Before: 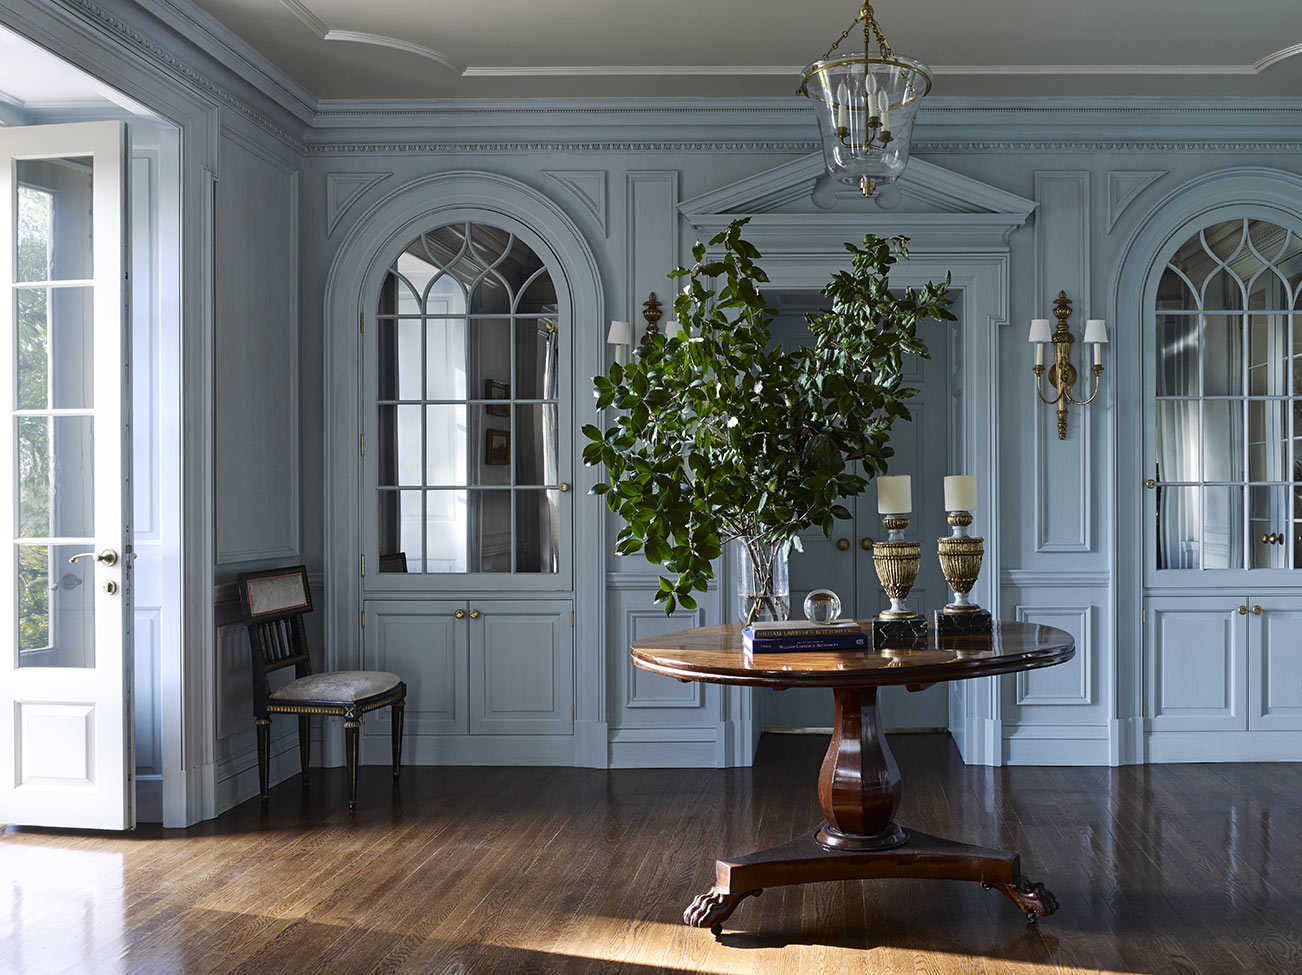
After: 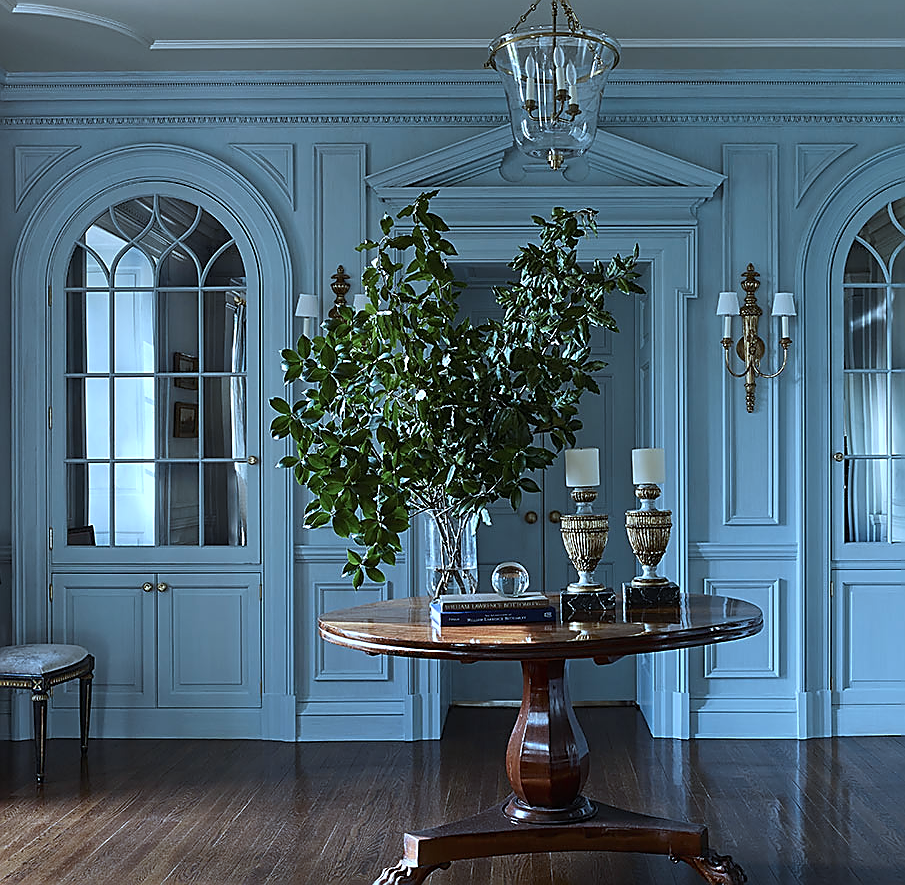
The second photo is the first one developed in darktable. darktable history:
crop and rotate: left 24.034%, top 2.838%, right 6.406%, bottom 6.299%
color correction: highlights a* -9.35, highlights b* -23.15
sharpen: radius 1.4, amount 1.25, threshold 0.7
